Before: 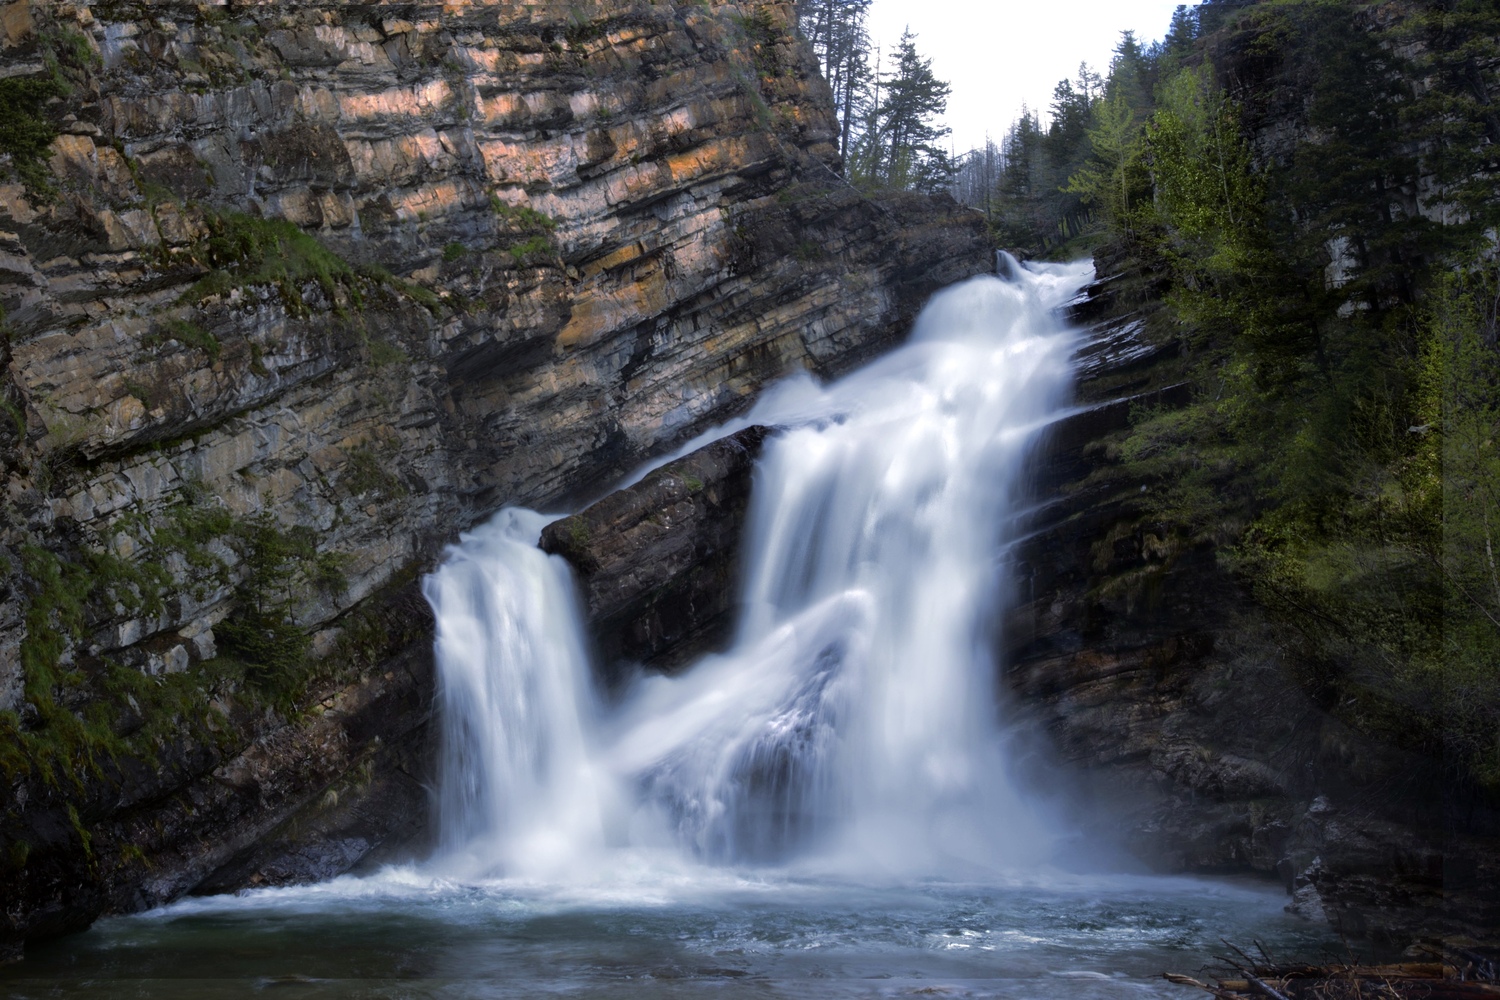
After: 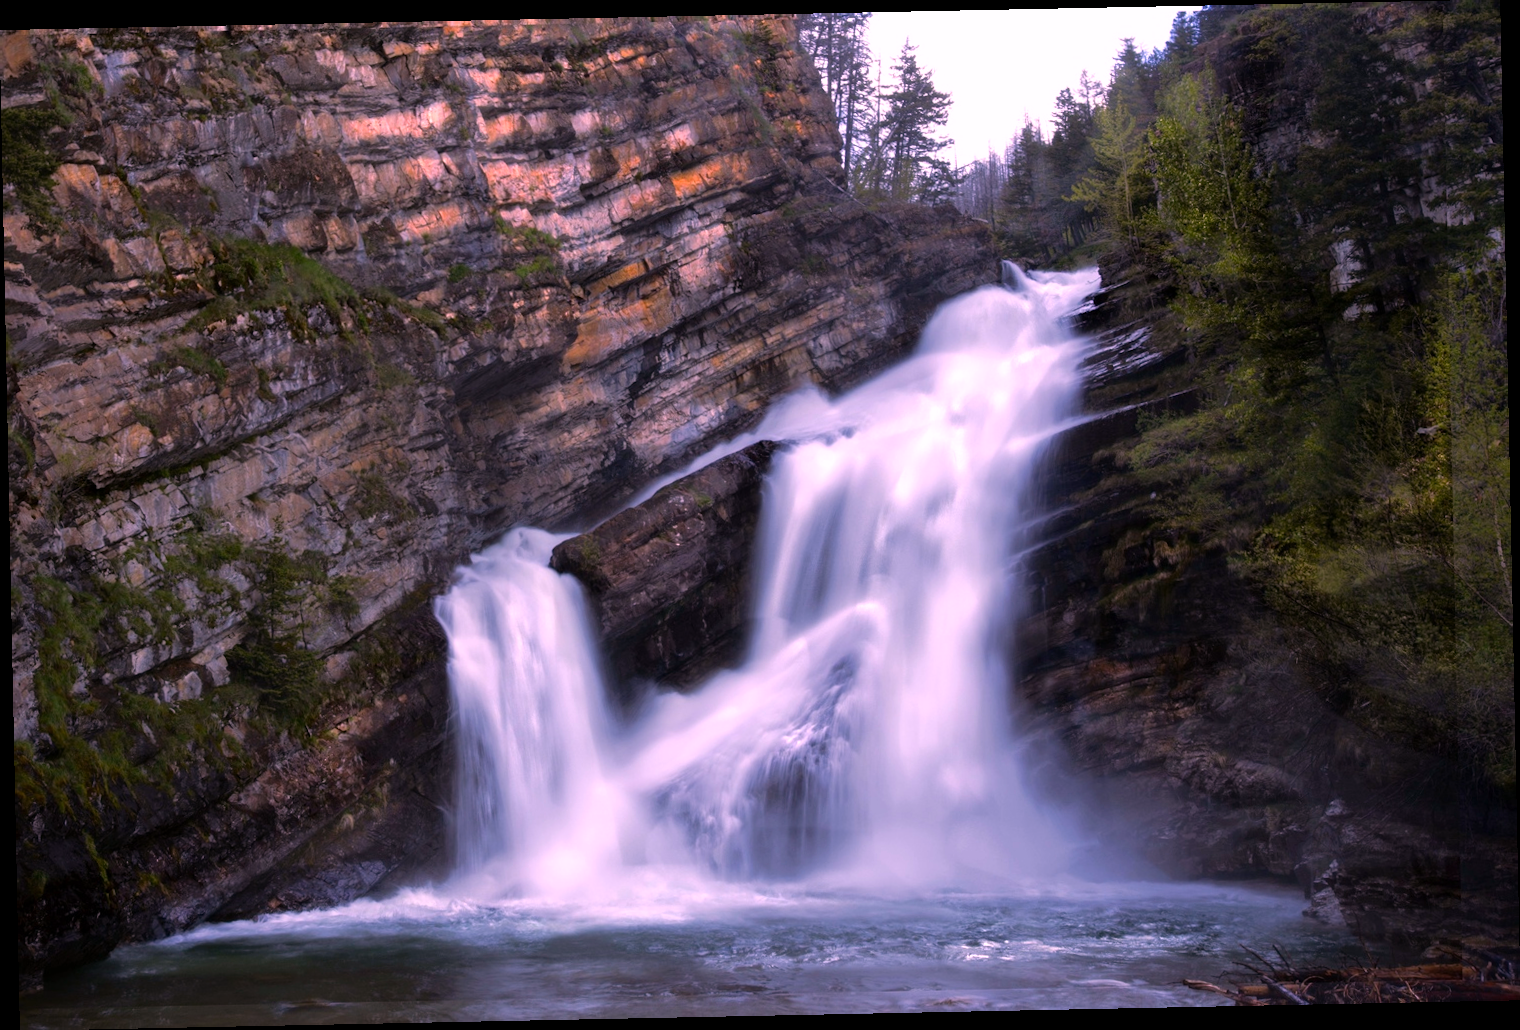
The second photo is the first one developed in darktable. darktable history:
white balance: red 1.188, blue 1.11
rotate and perspective: rotation -1.17°, automatic cropping off
